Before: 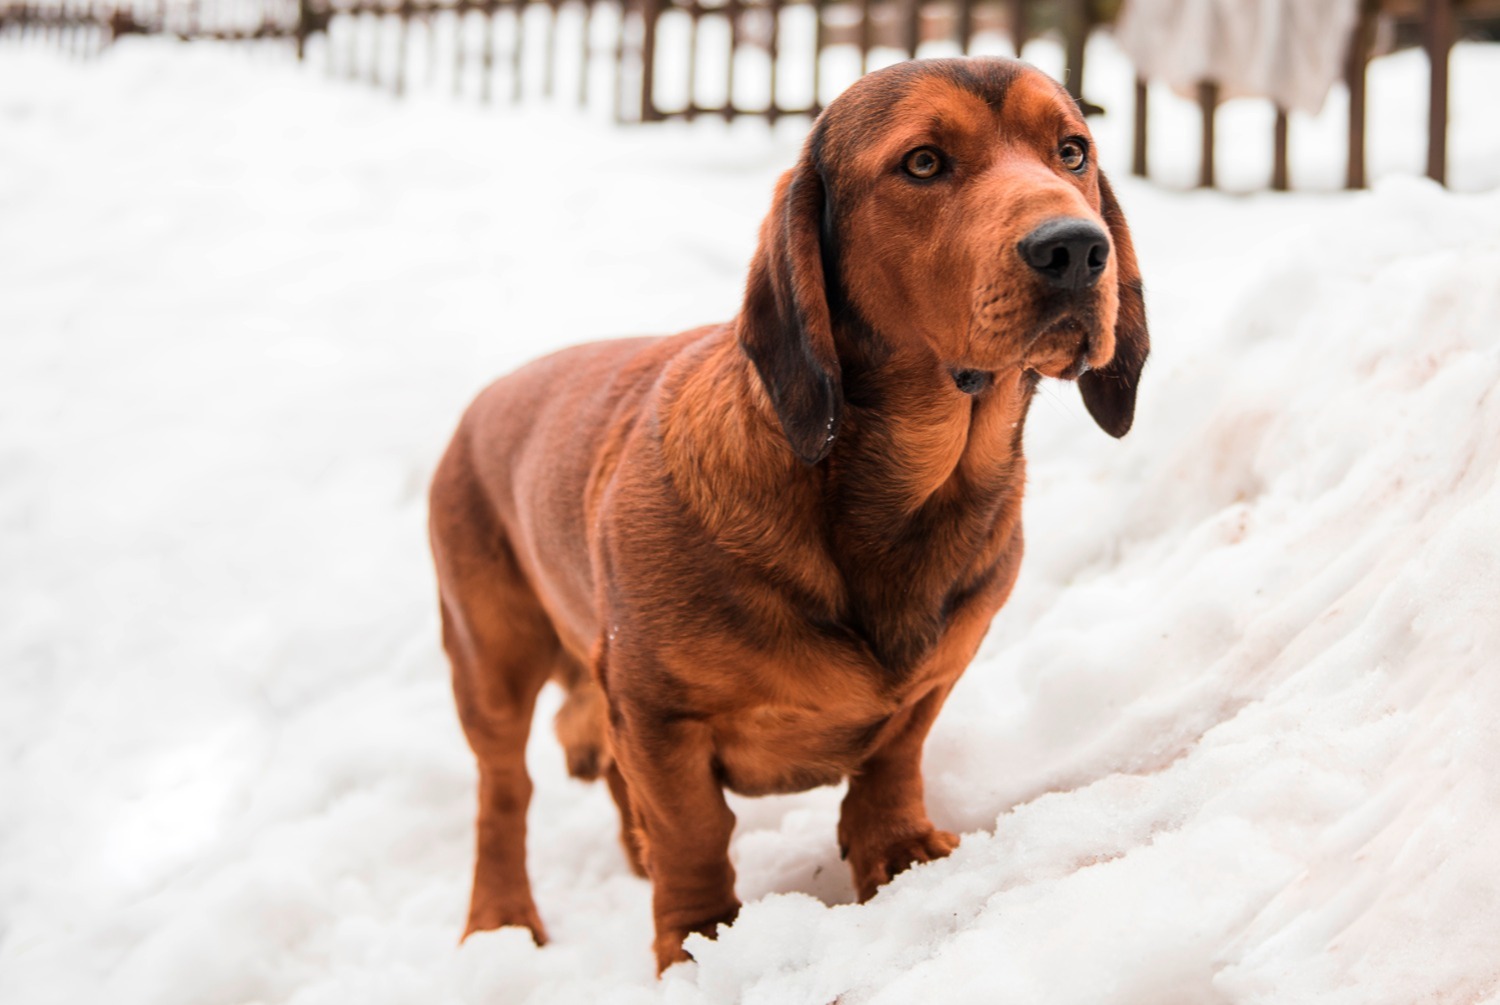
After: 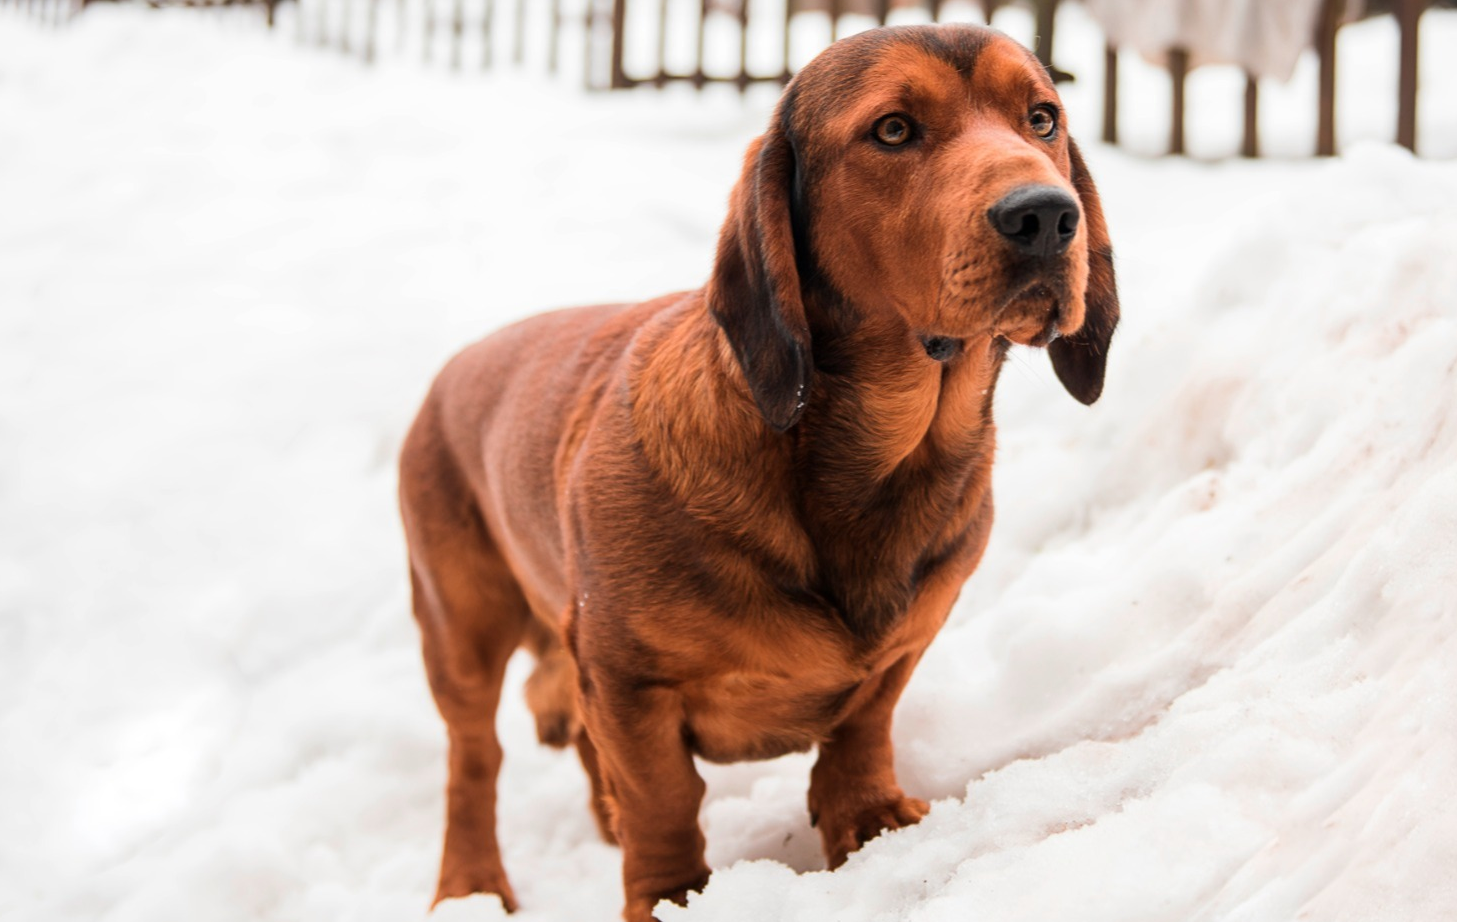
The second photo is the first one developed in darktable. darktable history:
crop: left 2.007%, top 3.29%, right 0.794%, bottom 4.951%
